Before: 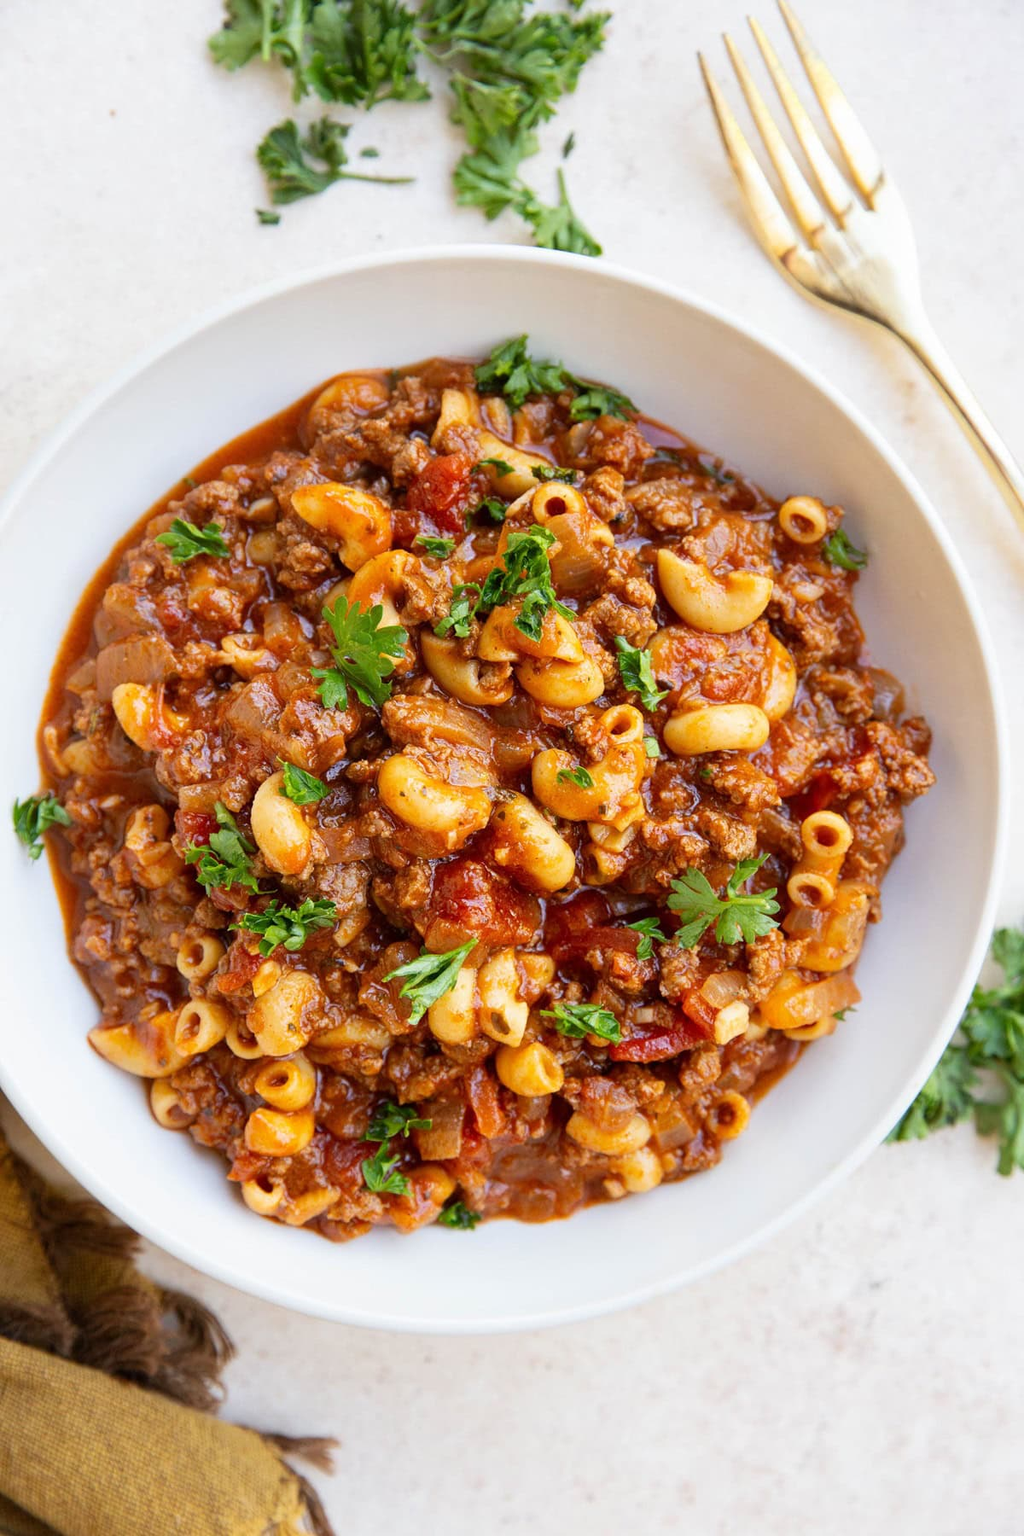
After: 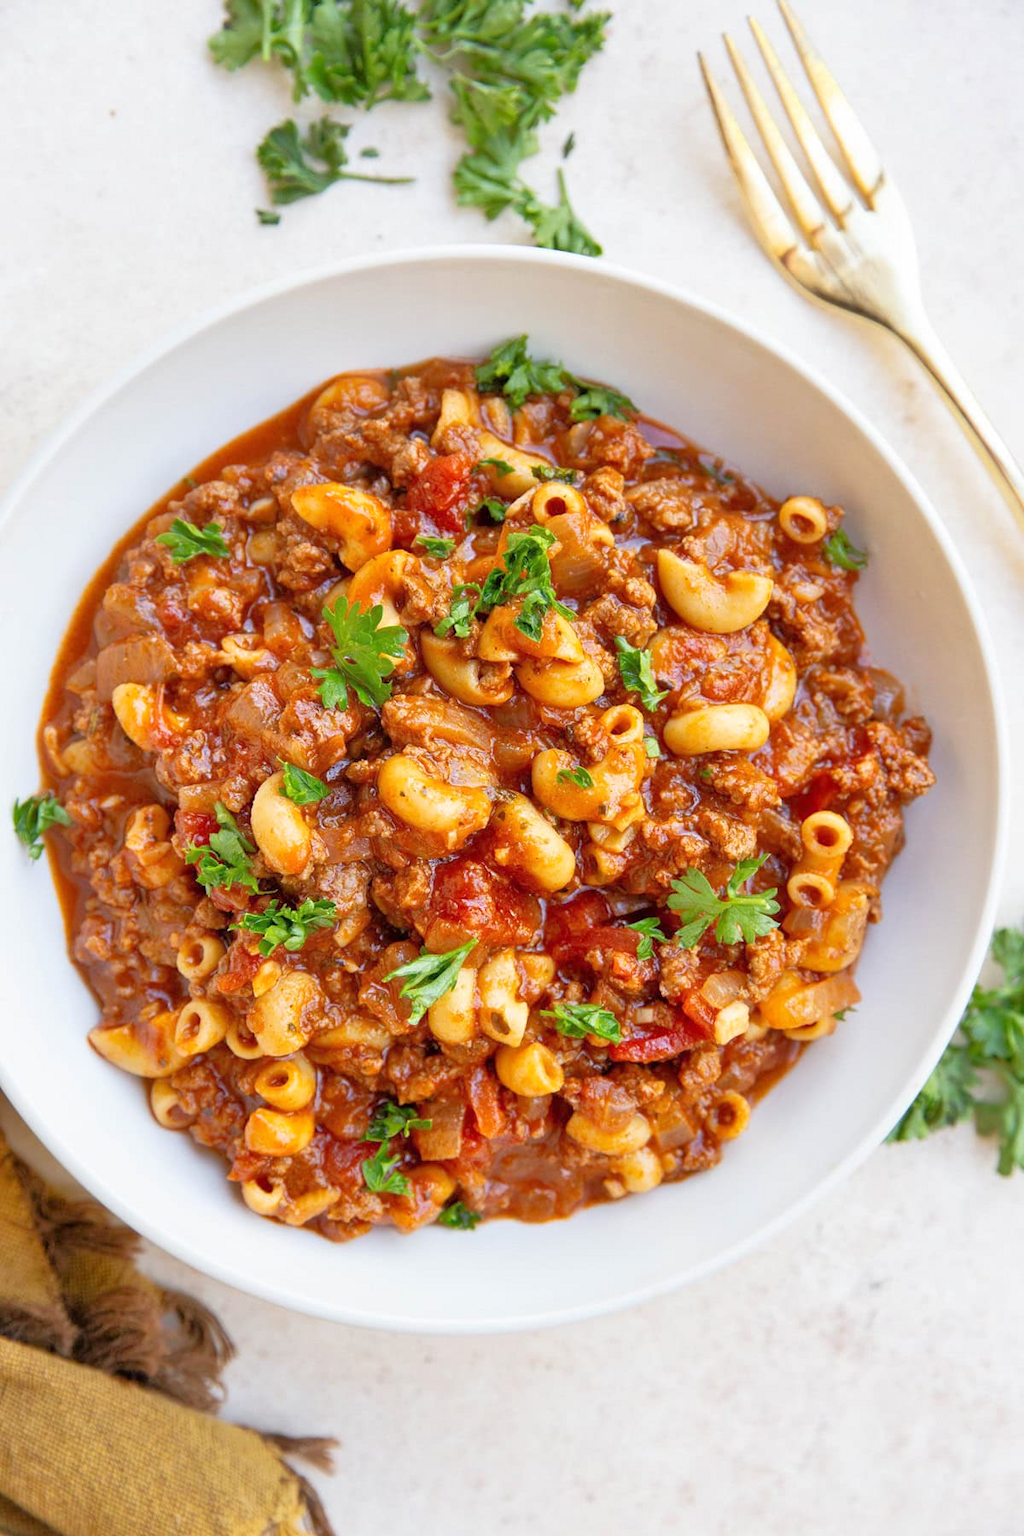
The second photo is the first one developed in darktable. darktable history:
tone equalizer: -7 EV 0.141 EV, -6 EV 0.587 EV, -5 EV 1.18 EV, -4 EV 1.33 EV, -3 EV 1.17 EV, -2 EV 0.6 EV, -1 EV 0.151 EV
